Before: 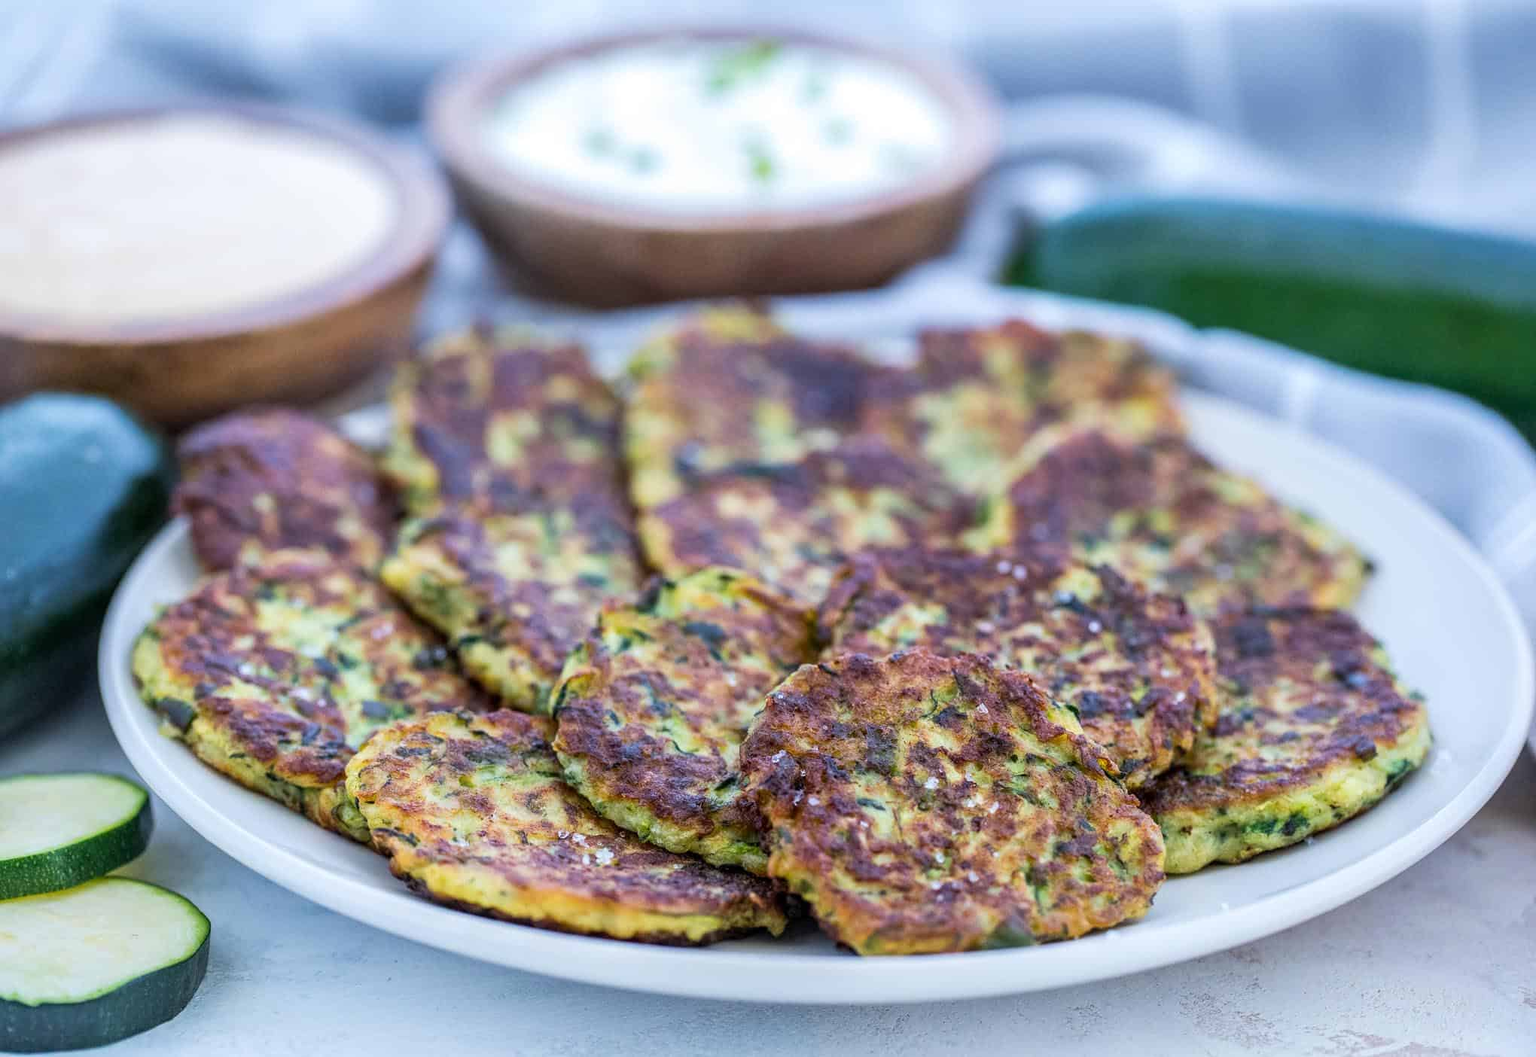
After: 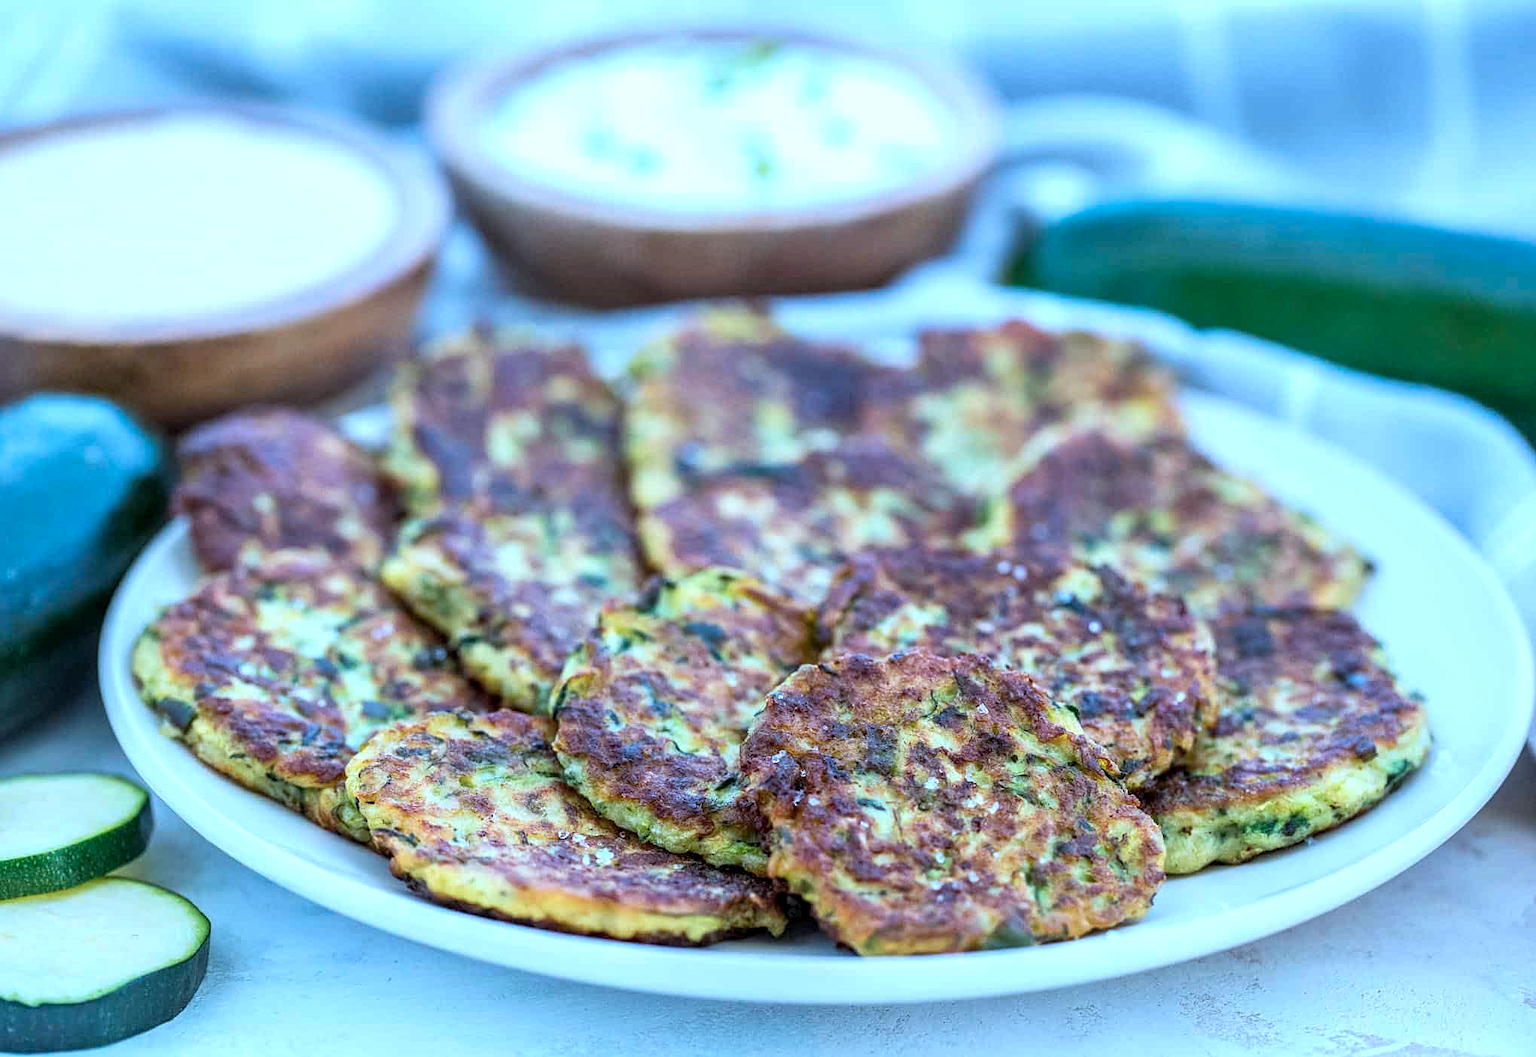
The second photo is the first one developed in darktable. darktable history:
exposure: black level correction 0.001, exposure 0.3 EV, compensate highlight preservation false
color correction: highlights a* -10.69, highlights b* -19.19
sharpen: radius 1.272, amount 0.305, threshold 0
